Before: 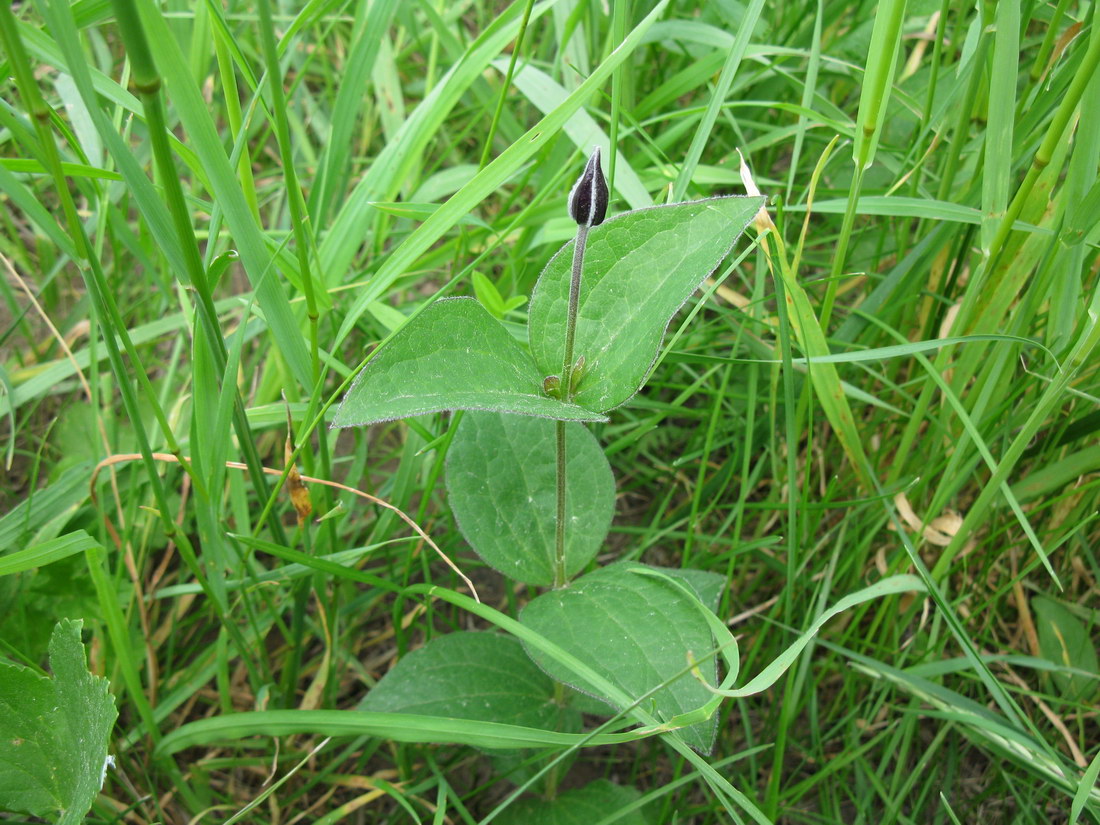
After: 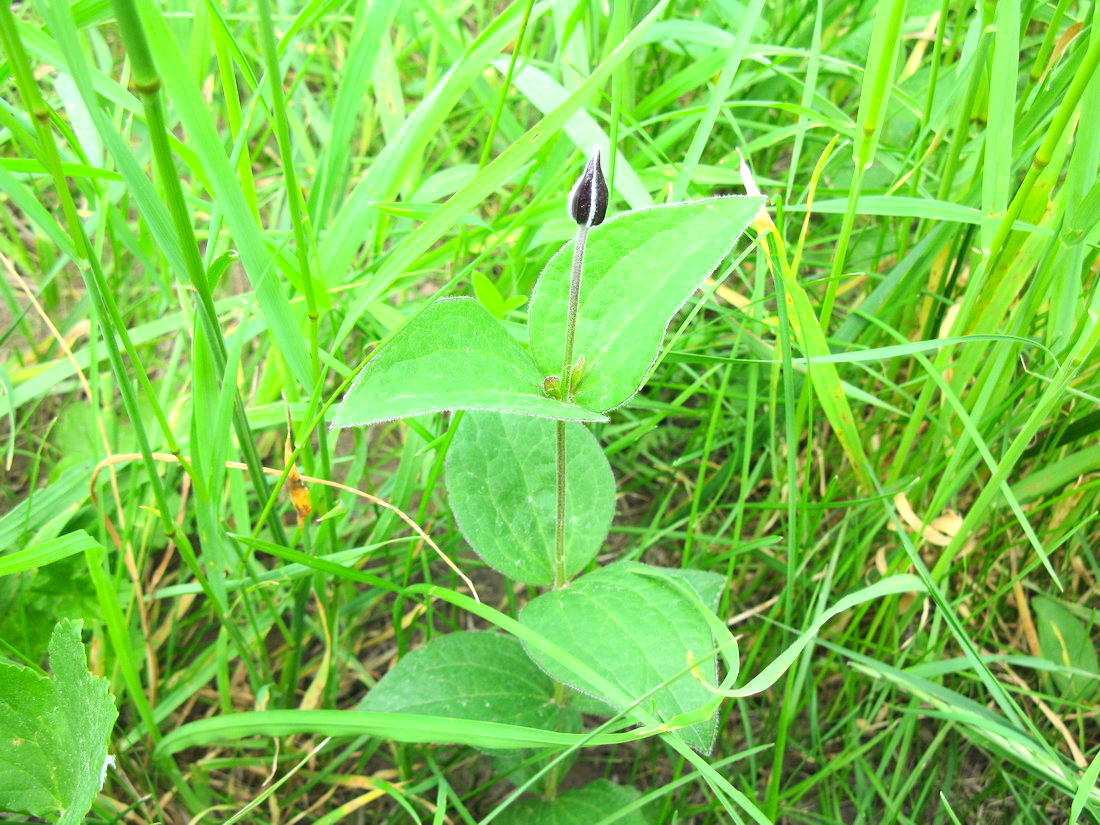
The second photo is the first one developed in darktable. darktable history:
contrast brightness saturation: contrast 0.2, brightness 0.16, saturation 0.22
exposure: exposure 0.669 EV, compensate highlight preservation false
